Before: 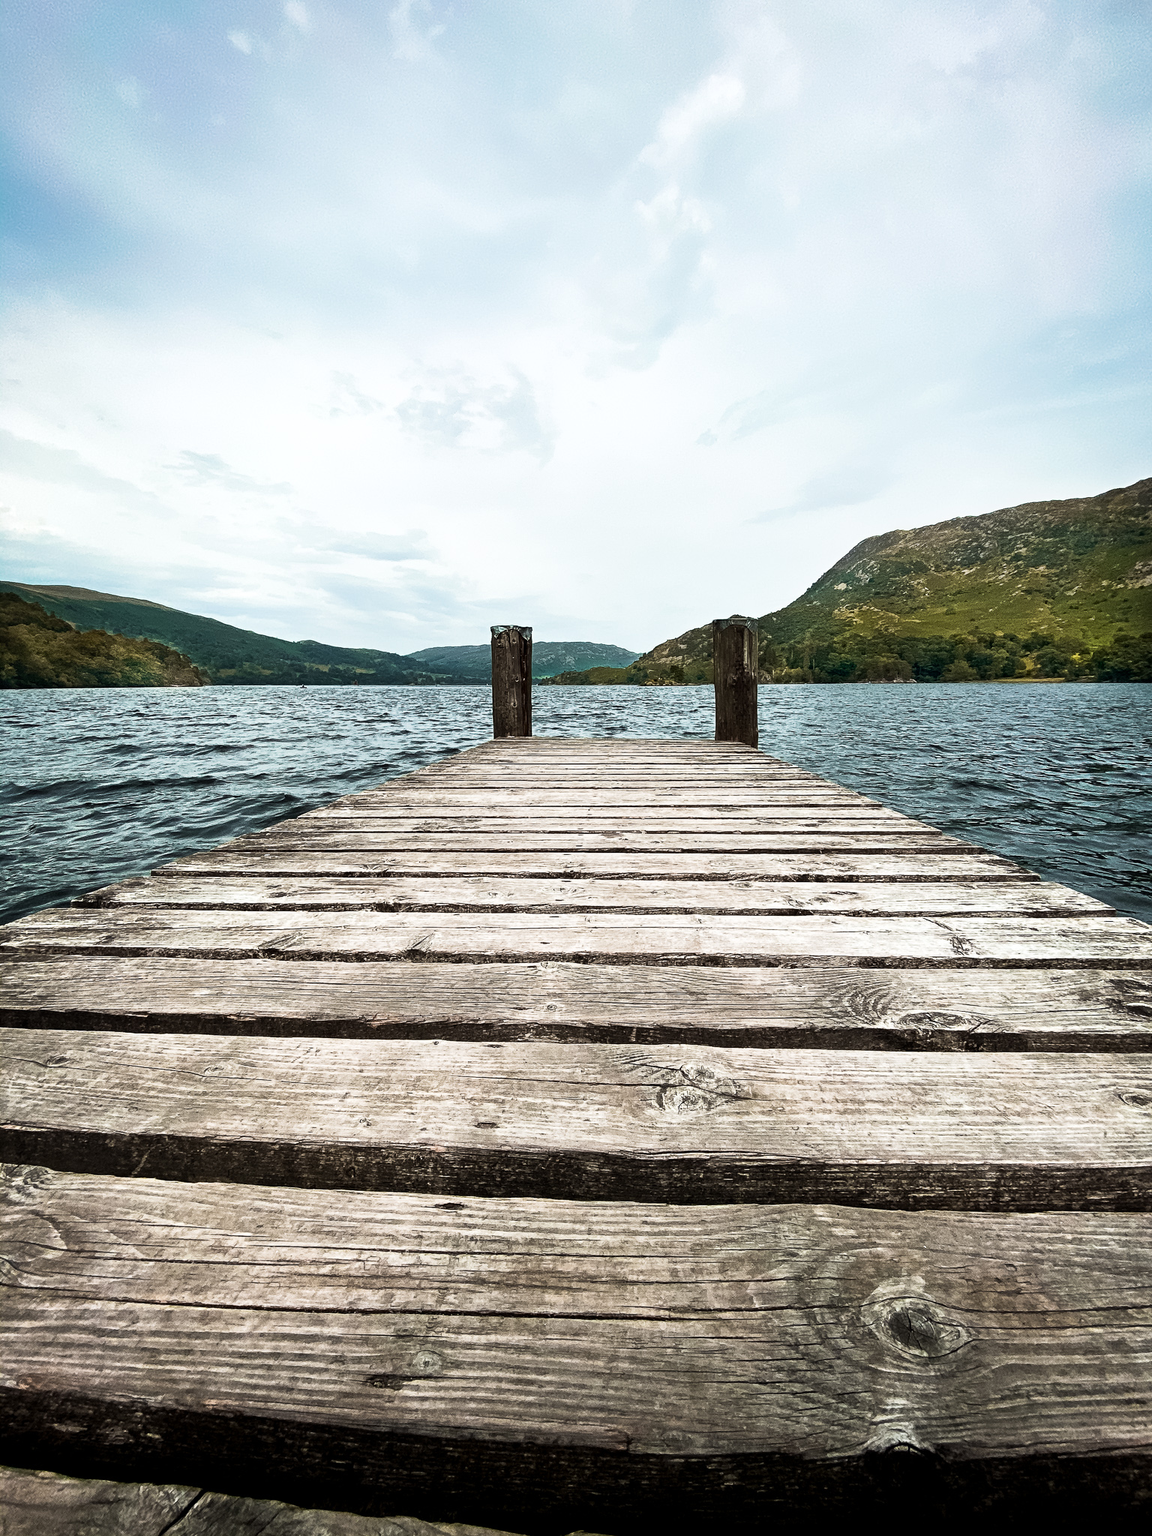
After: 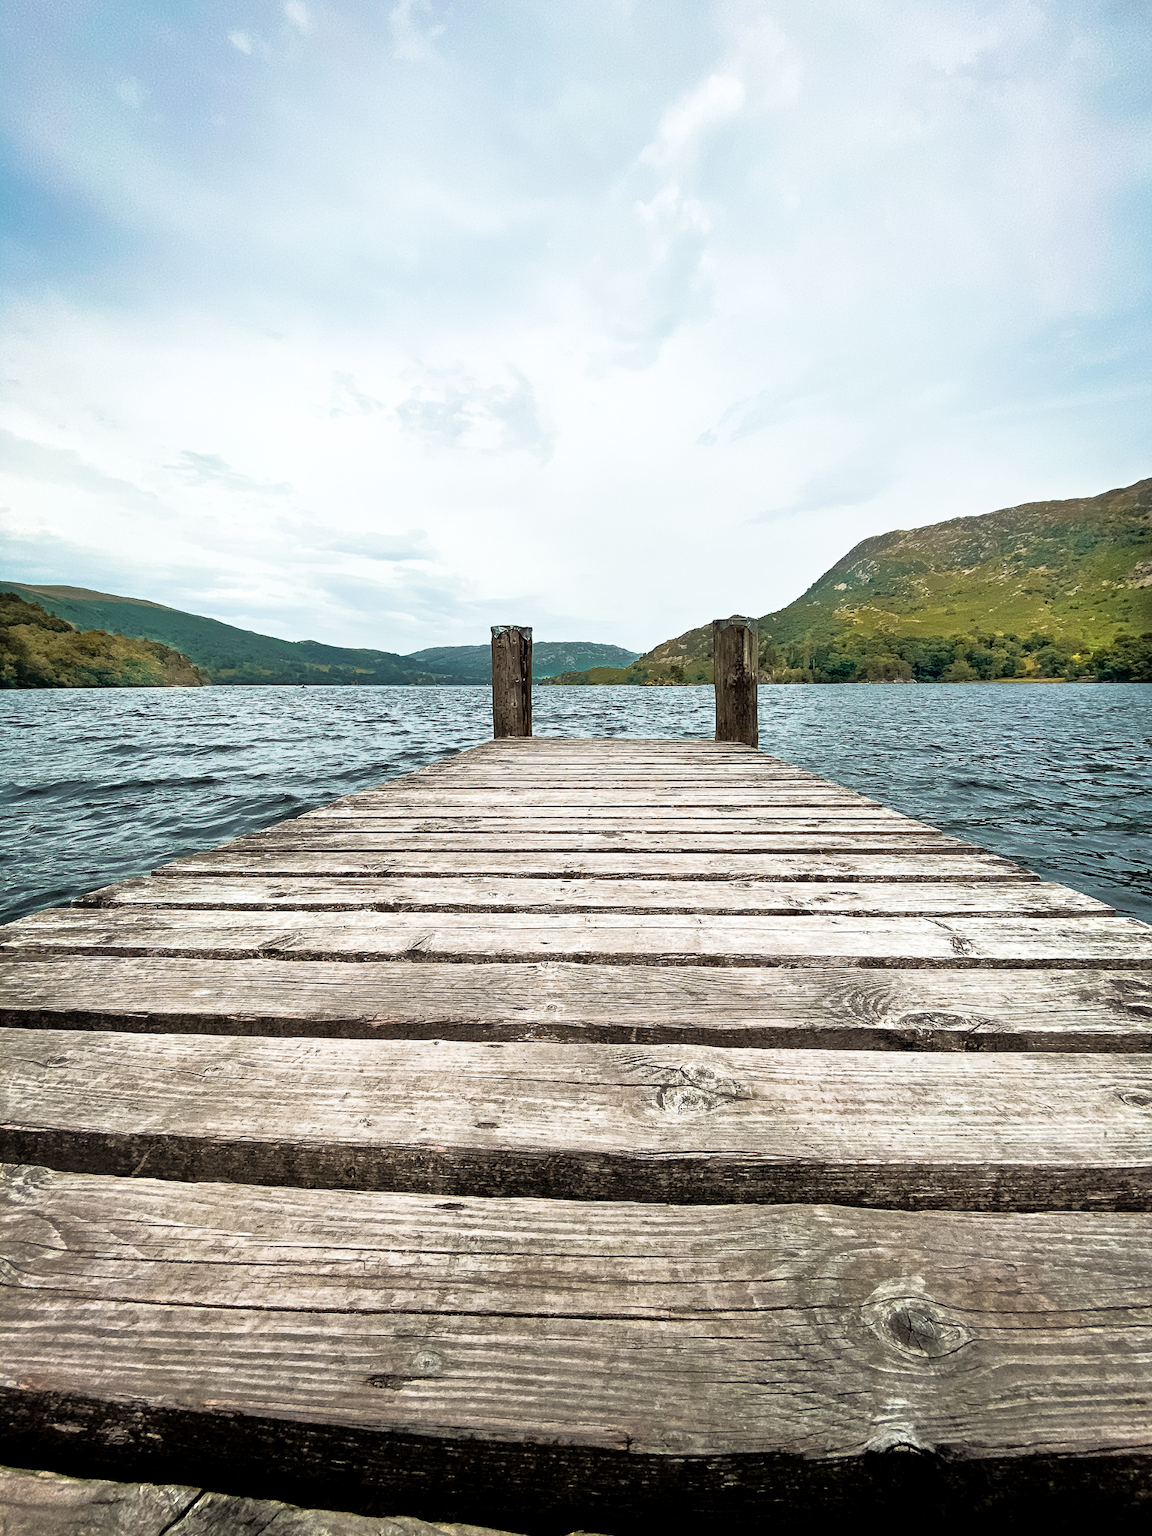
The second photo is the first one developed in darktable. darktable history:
tone equalizer: -7 EV 0.164 EV, -6 EV 0.57 EV, -5 EV 1.15 EV, -4 EV 1.36 EV, -3 EV 1.18 EV, -2 EV 0.6 EV, -1 EV 0.148 EV
